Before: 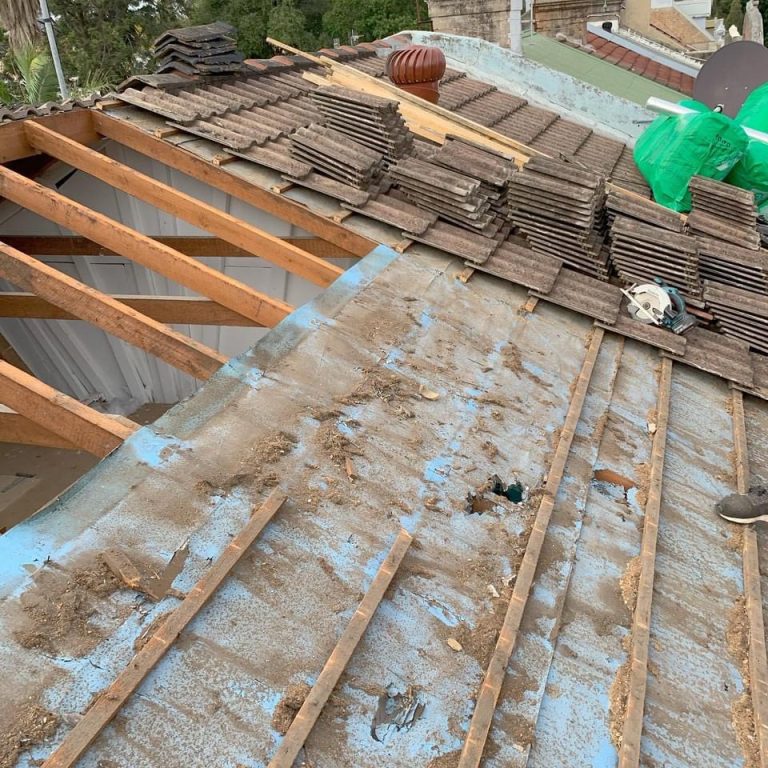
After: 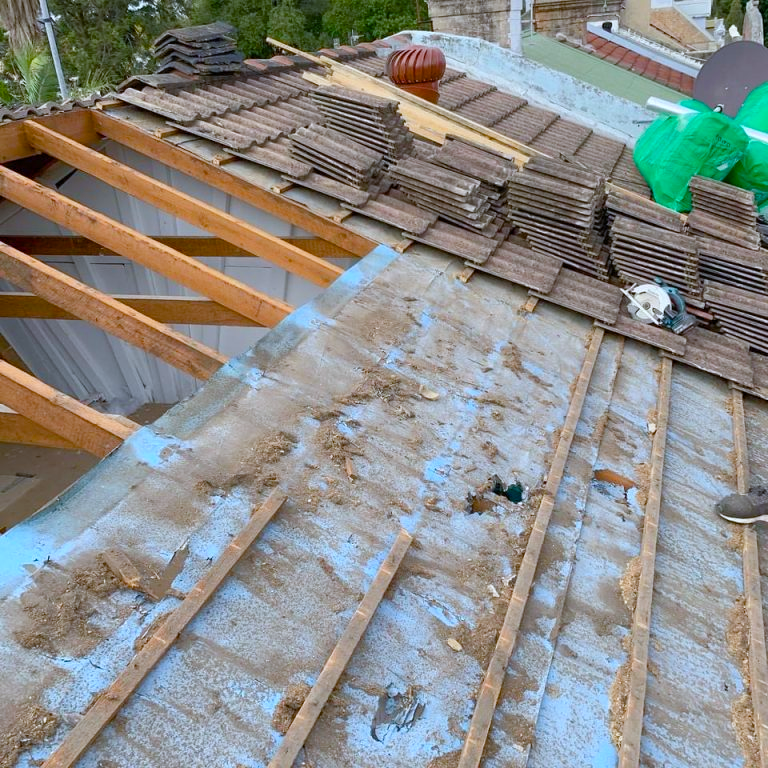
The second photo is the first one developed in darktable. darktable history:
color balance rgb: perceptual saturation grading › global saturation 35%, perceptual saturation grading › highlights -30%, perceptual saturation grading › shadows 35%, perceptual brilliance grading › global brilliance 3%, perceptual brilliance grading › highlights -3%, perceptual brilliance grading › shadows 3%
white balance: red 0.931, blue 1.11
